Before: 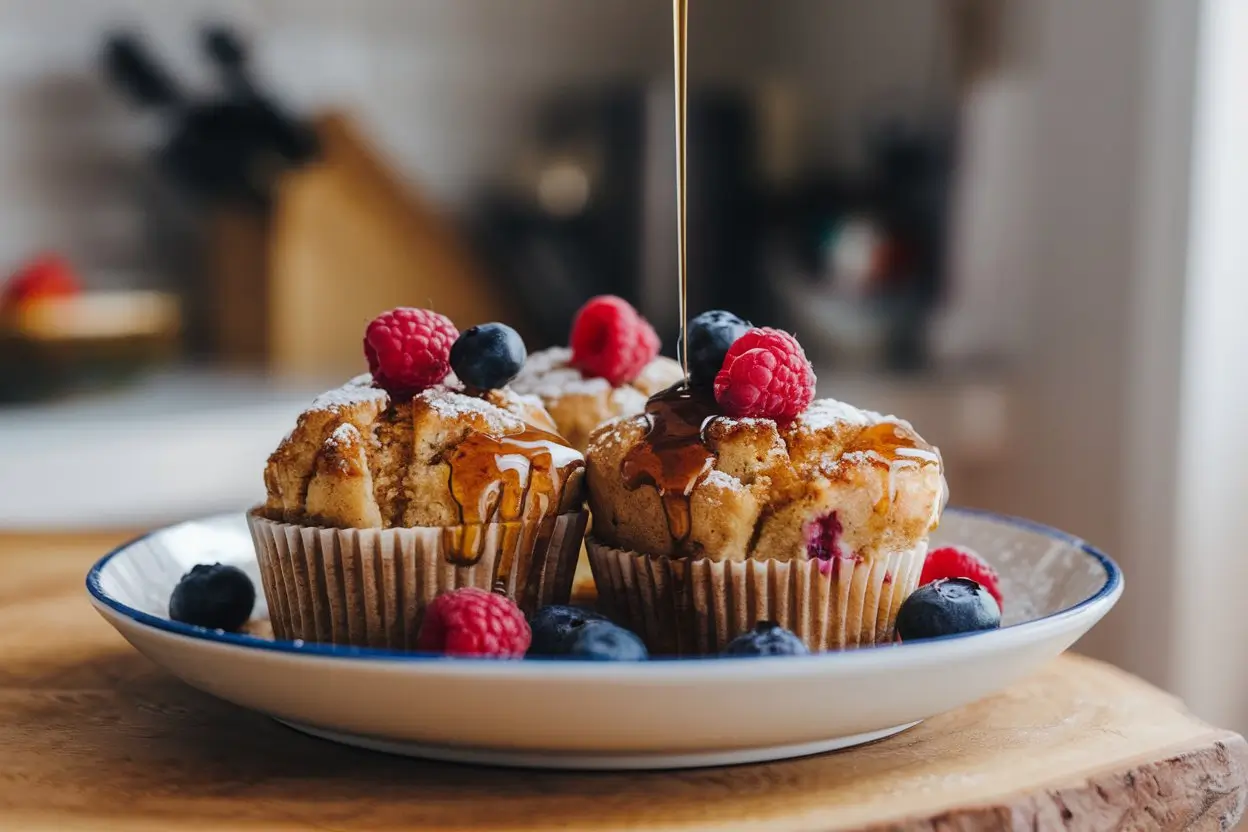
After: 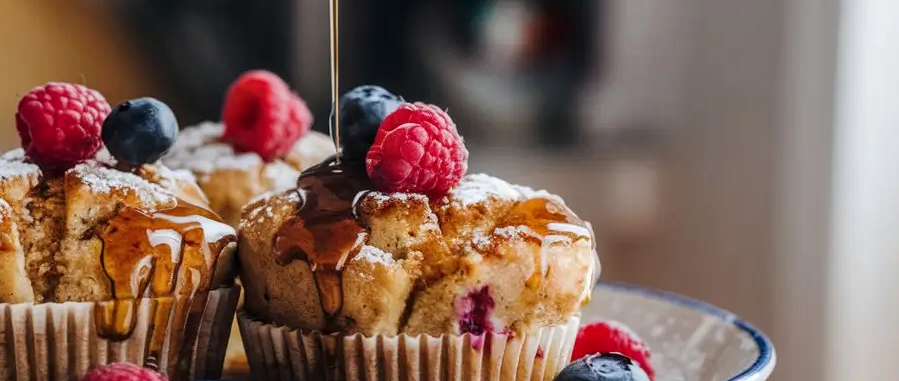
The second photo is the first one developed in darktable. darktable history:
crop and rotate: left 27.938%, top 27.046%, bottom 27.046%
local contrast: on, module defaults
